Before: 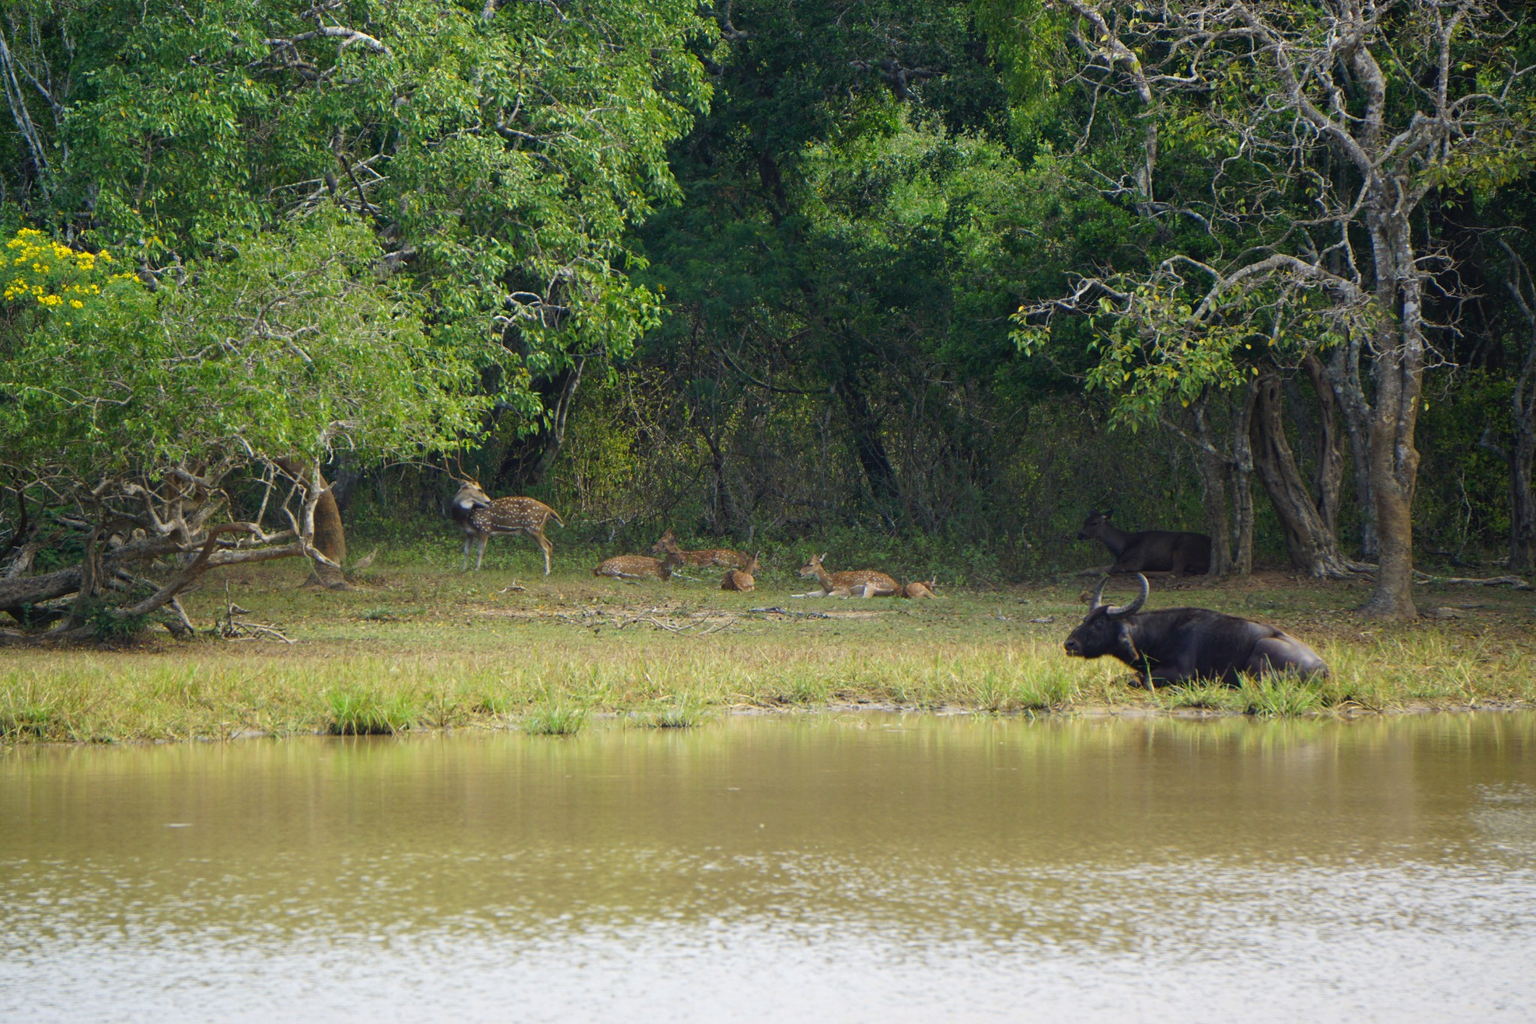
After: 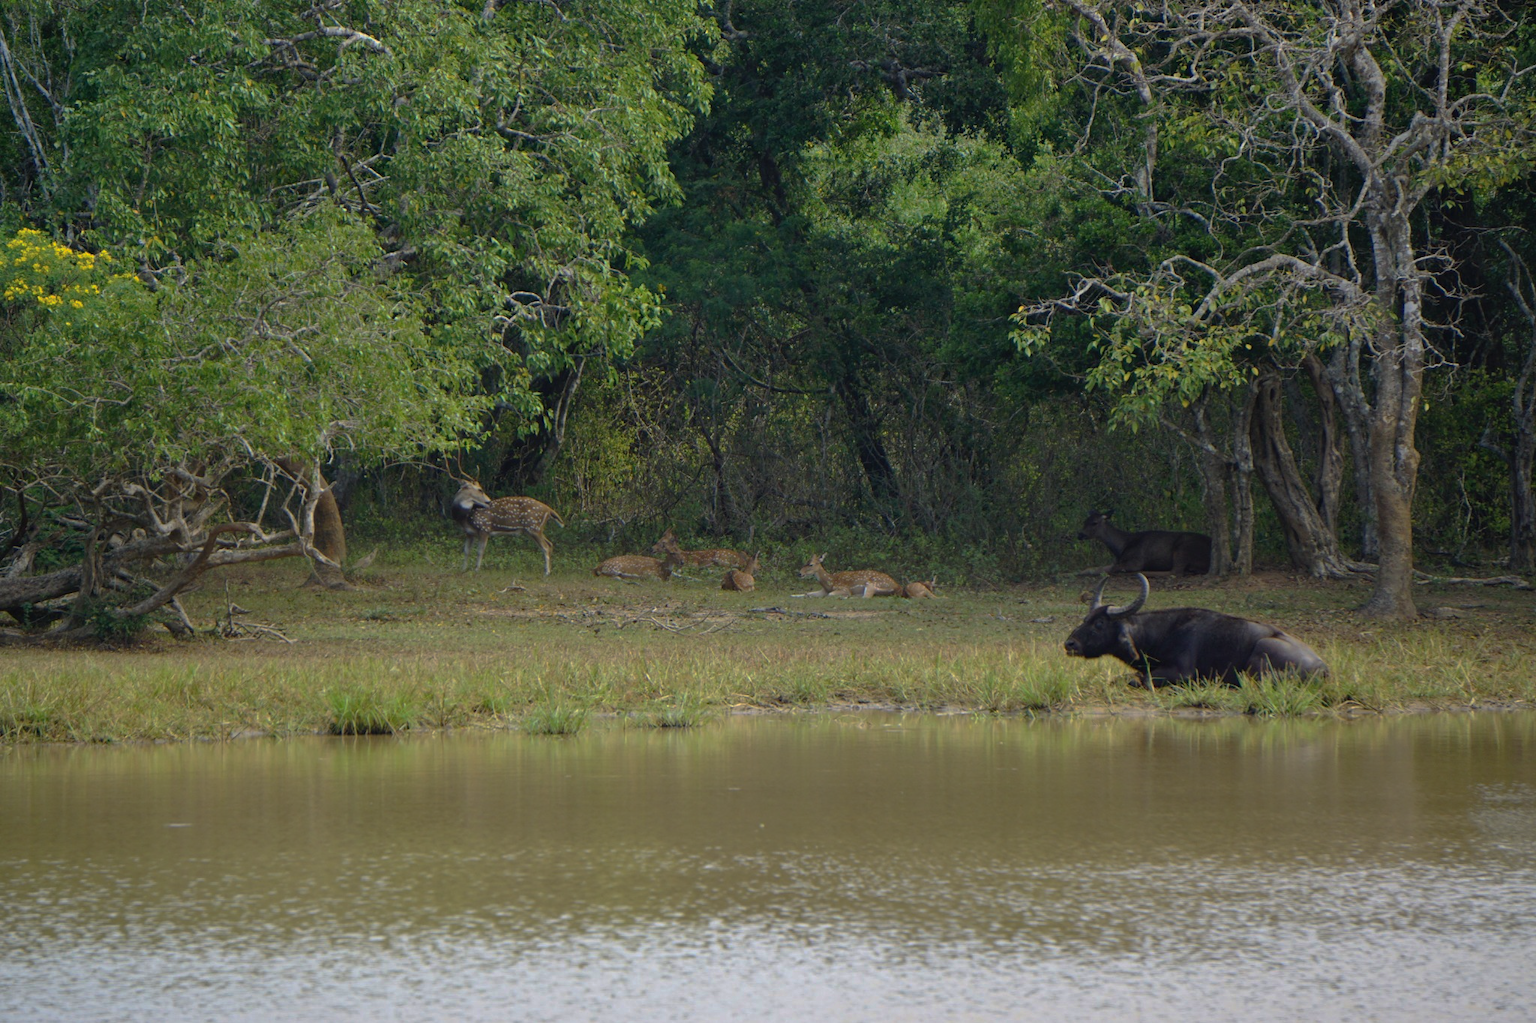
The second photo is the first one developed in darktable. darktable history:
shadows and highlights: shadows 37.35, highlights -26.67, soften with gaussian
exposure: compensate exposure bias true, compensate highlight preservation false
base curve: curves: ch0 [(0, 0) (0.841, 0.609) (1, 1)], preserve colors none
